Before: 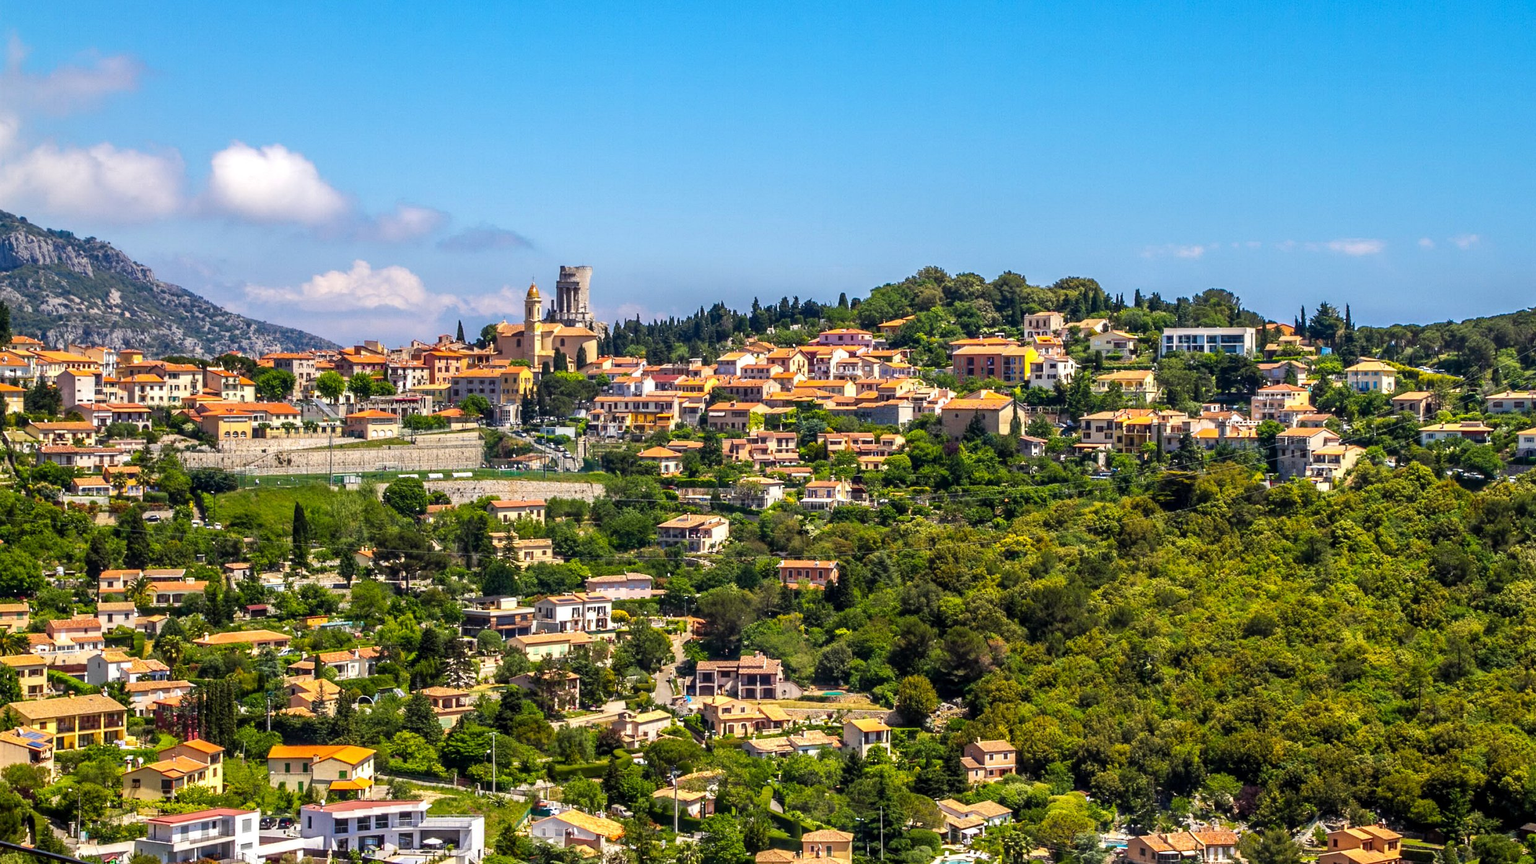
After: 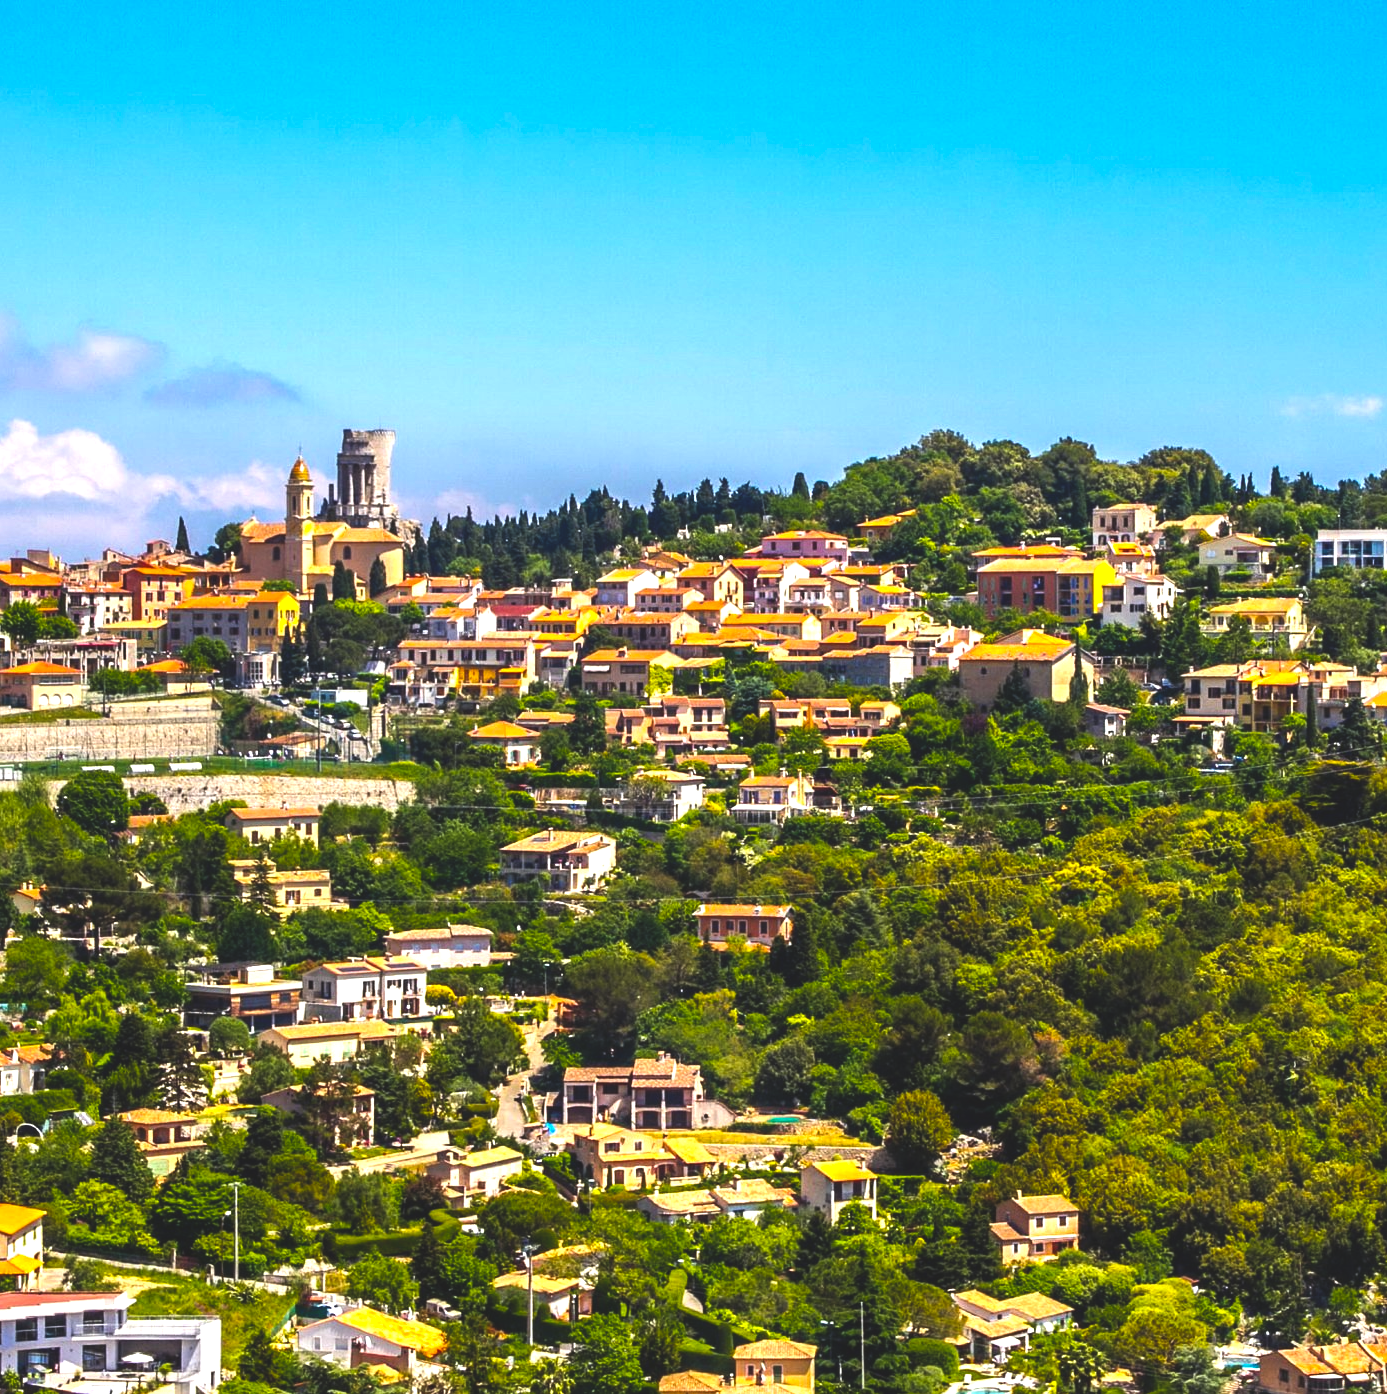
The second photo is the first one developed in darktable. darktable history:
color balance rgb: global offset › luminance 1.991%, white fulcrum 0.088 EV, perceptual saturation grading › global saturation 30.502%, perceptual brilliance grading › highlights 15.77%, perceptual brilliance grading › shadows -14.205%
crop and rotate: left 22.661%, right 21.411%
